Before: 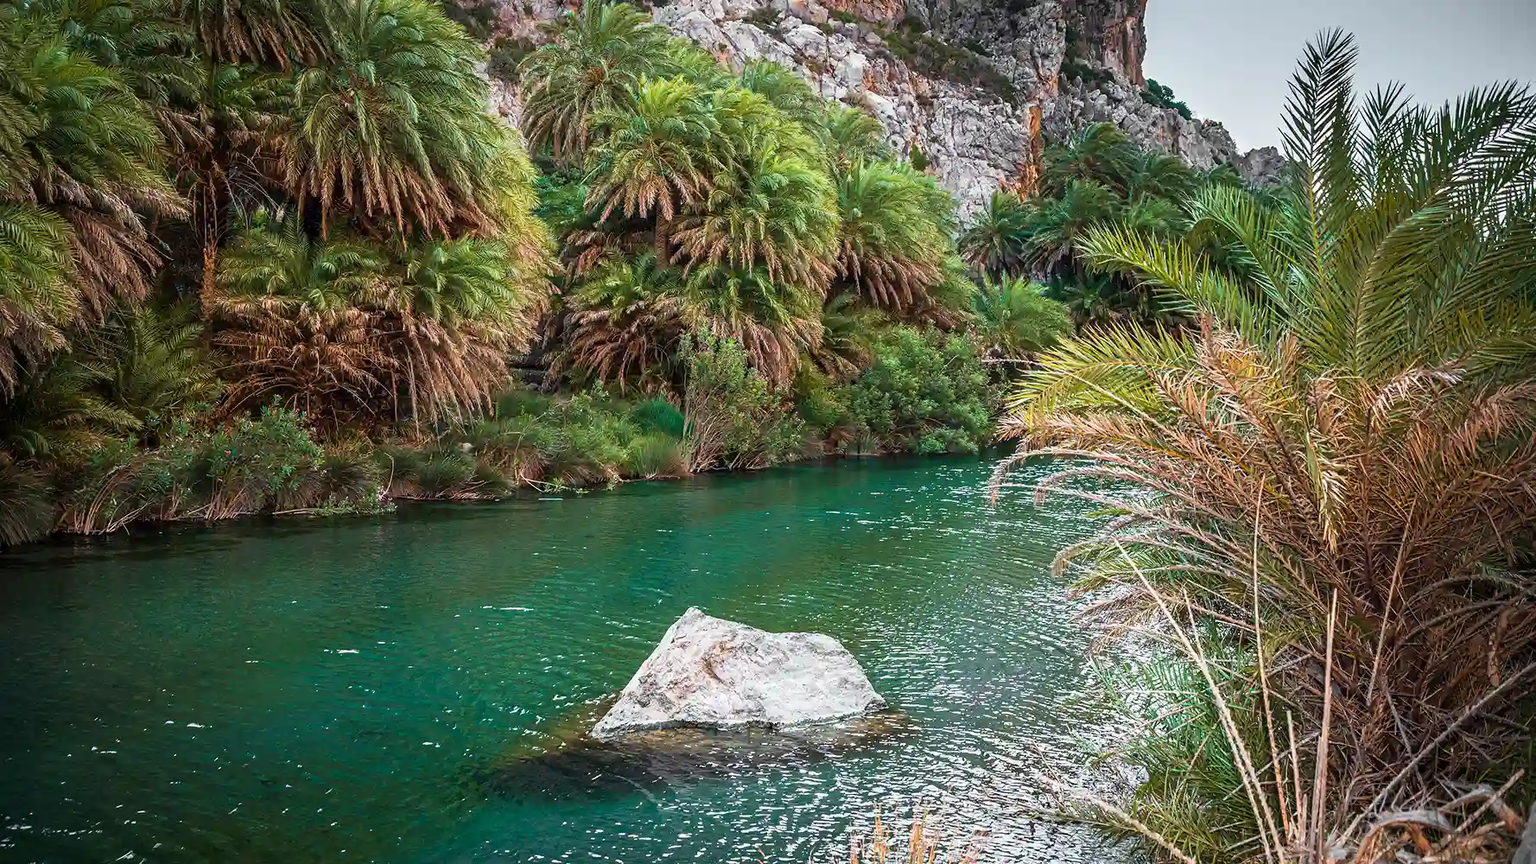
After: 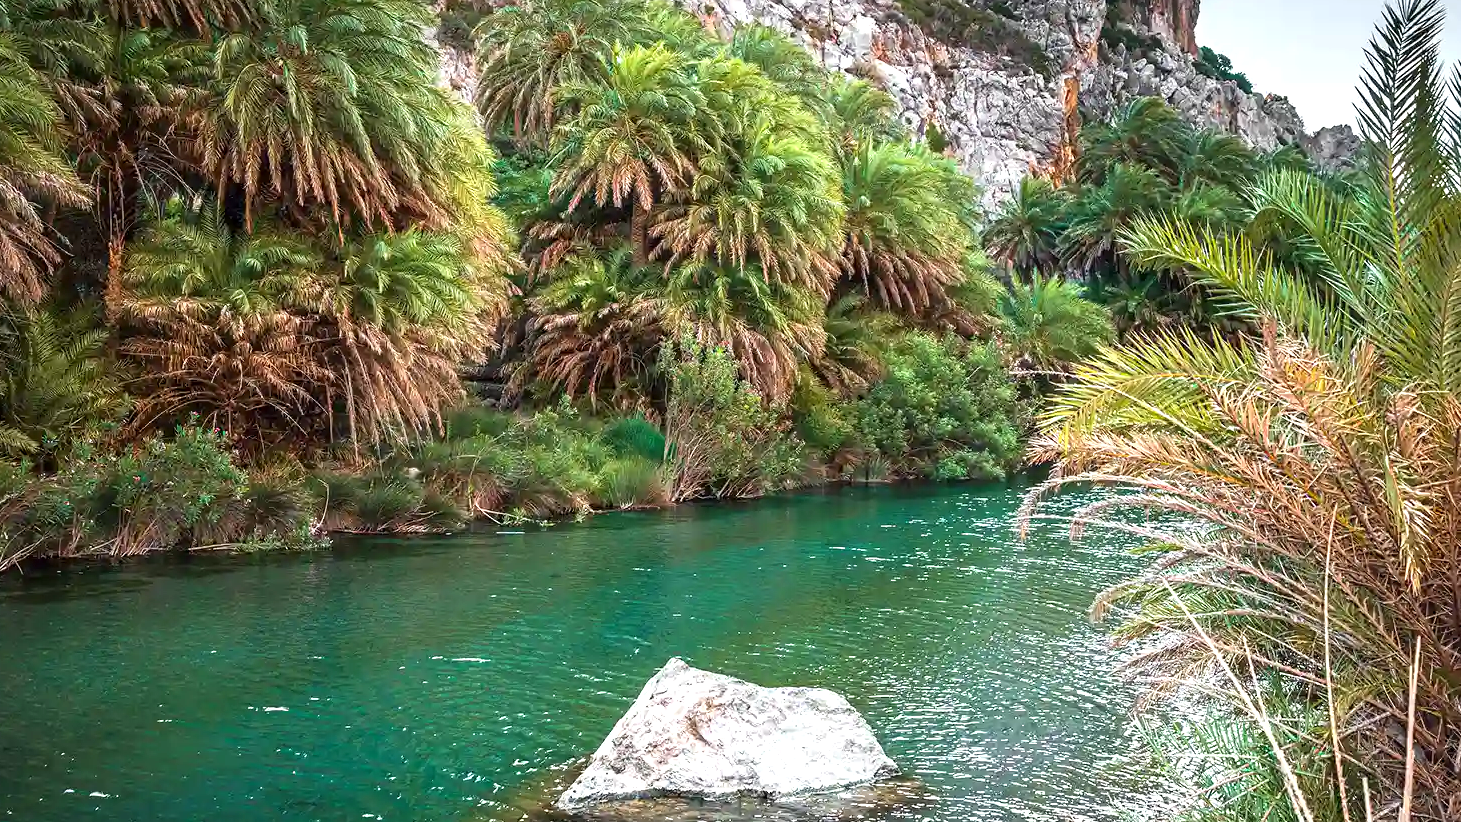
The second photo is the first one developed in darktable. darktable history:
crop and rotate: left 7.196%, top 4.574%, right 10.605%, bottom 13.178%
exposure: exposure 0.559 EV, compensate highlight preservation false
